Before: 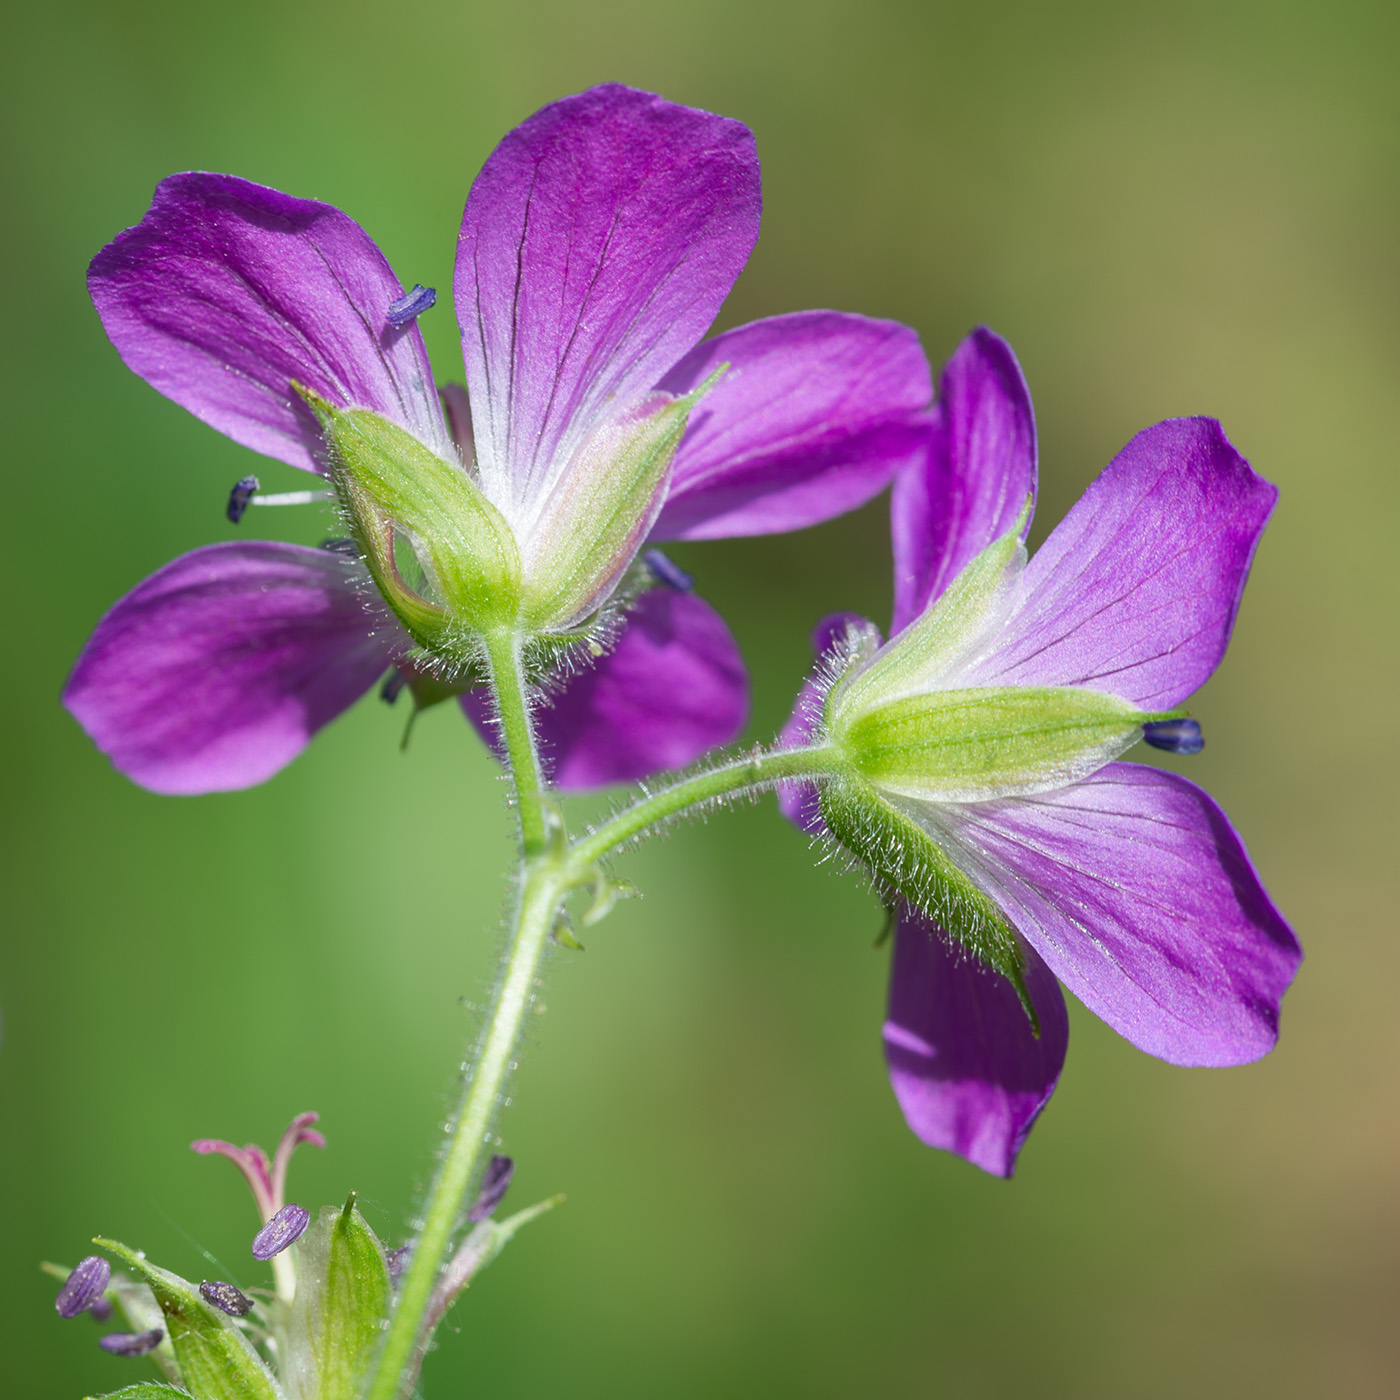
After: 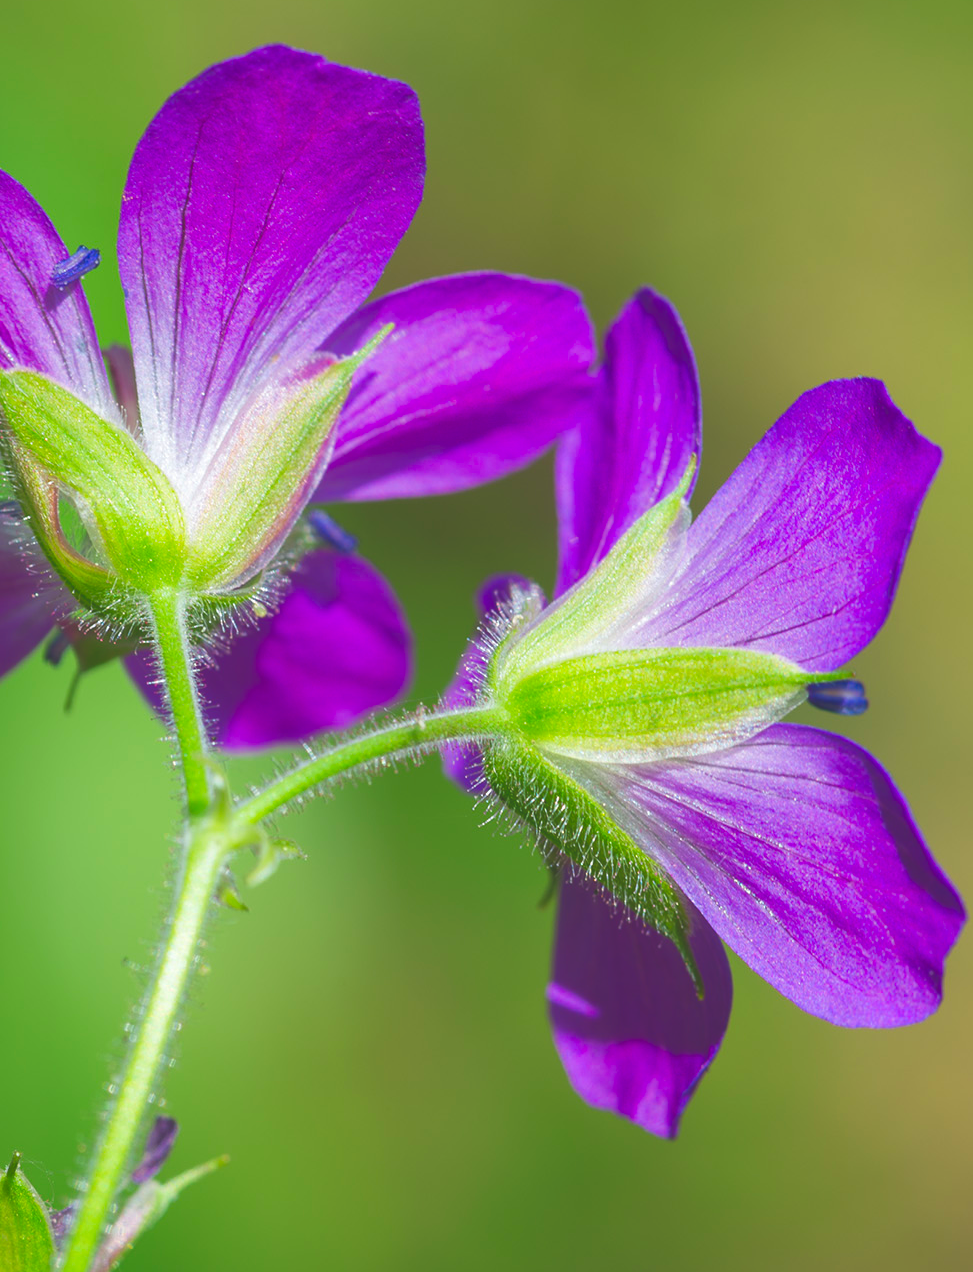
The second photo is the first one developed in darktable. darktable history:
tone equalizer: on, module defaults
color zones: curves: ch0 [(0, 0.613) (0.01, 0.613) (0.245, 0.448) (0.498, 0.529) (0.642, 0.665) (0.879, 0.777) (0.99, 0.613)]; ch1 [(0, 0) (0.143, 0) (0.286, 0) (0.429, 0) (0.571, 0) (0.714, 0) (0.857, 0)], mix -138.01%
crop and rotate: left 24.034%, top 2.838%, right 6.406%, bottom 6.299%
exposure: black level correction -0.03, compensate highlight preservation false
contrast brightness saturation: contrast 0.04, saturation 0.16
